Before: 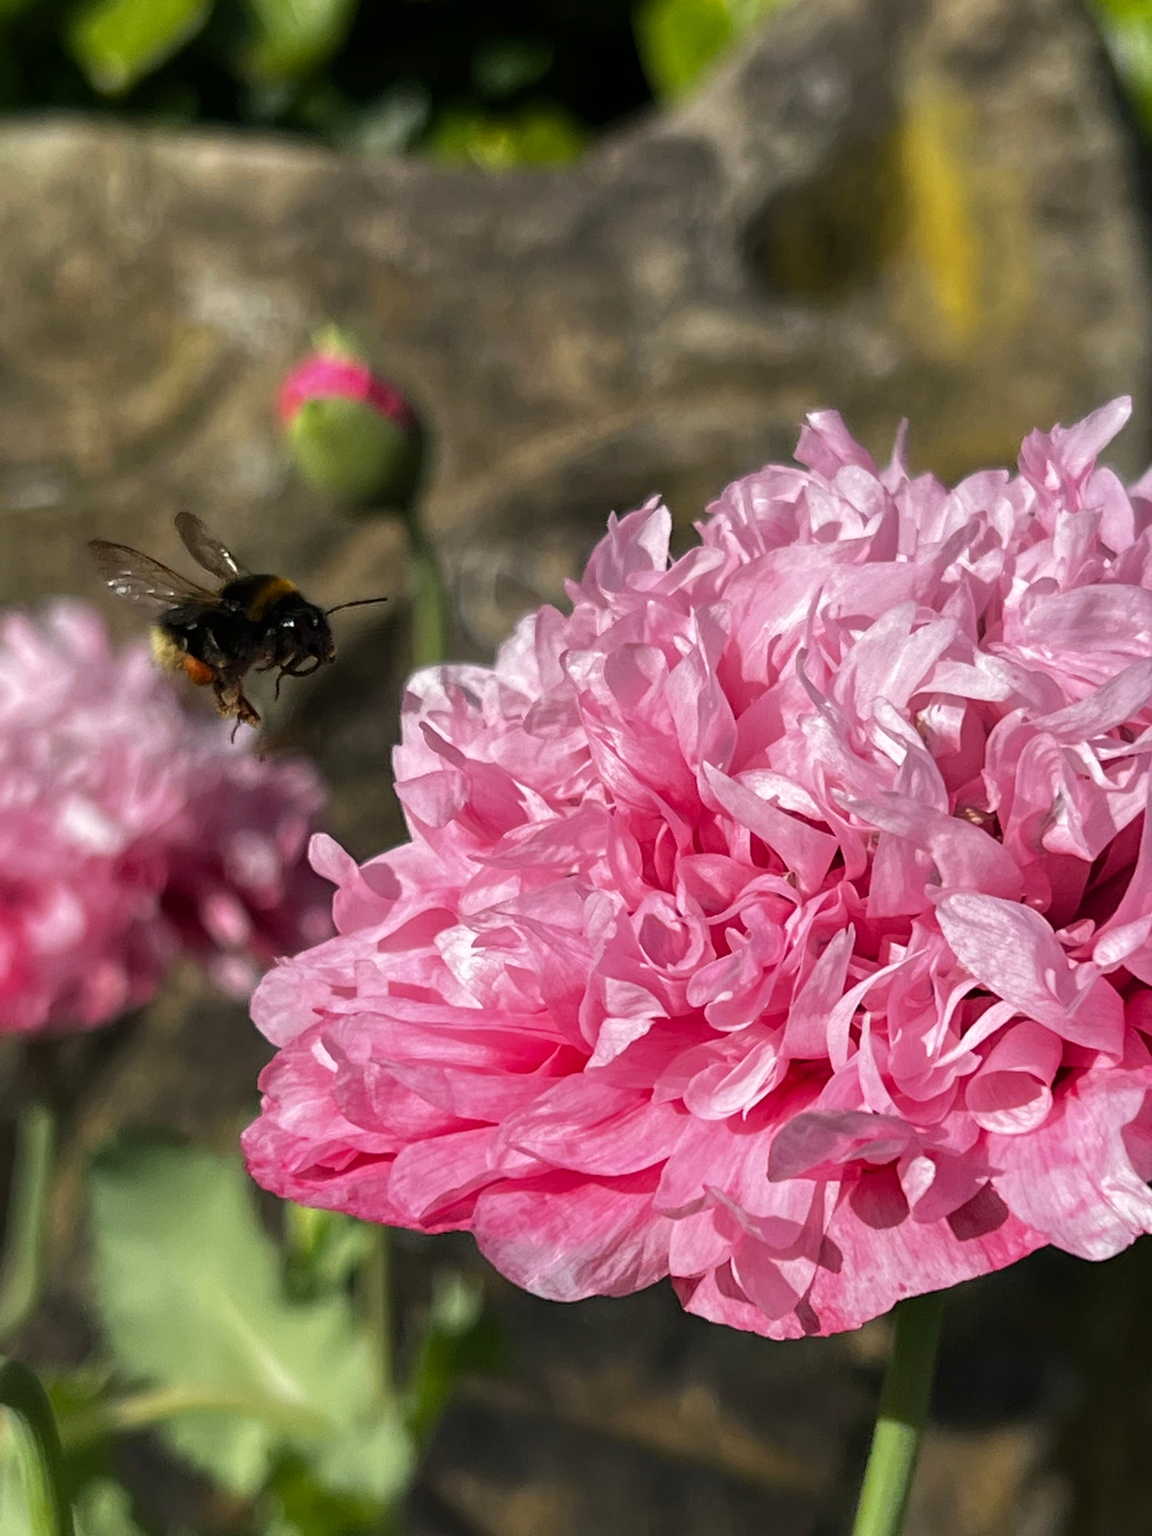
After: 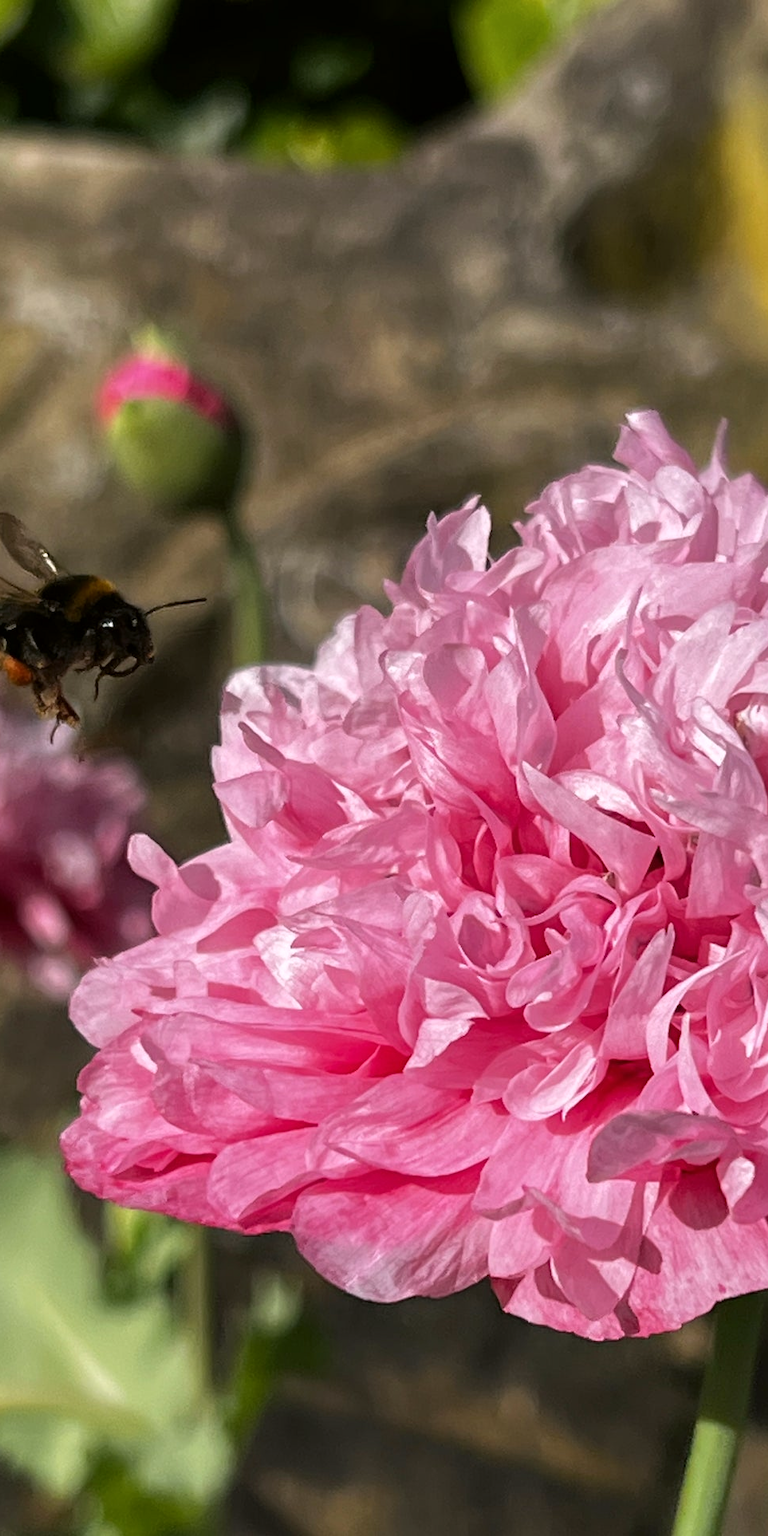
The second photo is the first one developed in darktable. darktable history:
crop and rotate: left 15.754%, right 17.579%
color correction: highlights a* 3.12, highlights b* -1.55, shadows a* -0.101, shadows b* 2.52, saturation 0.98
